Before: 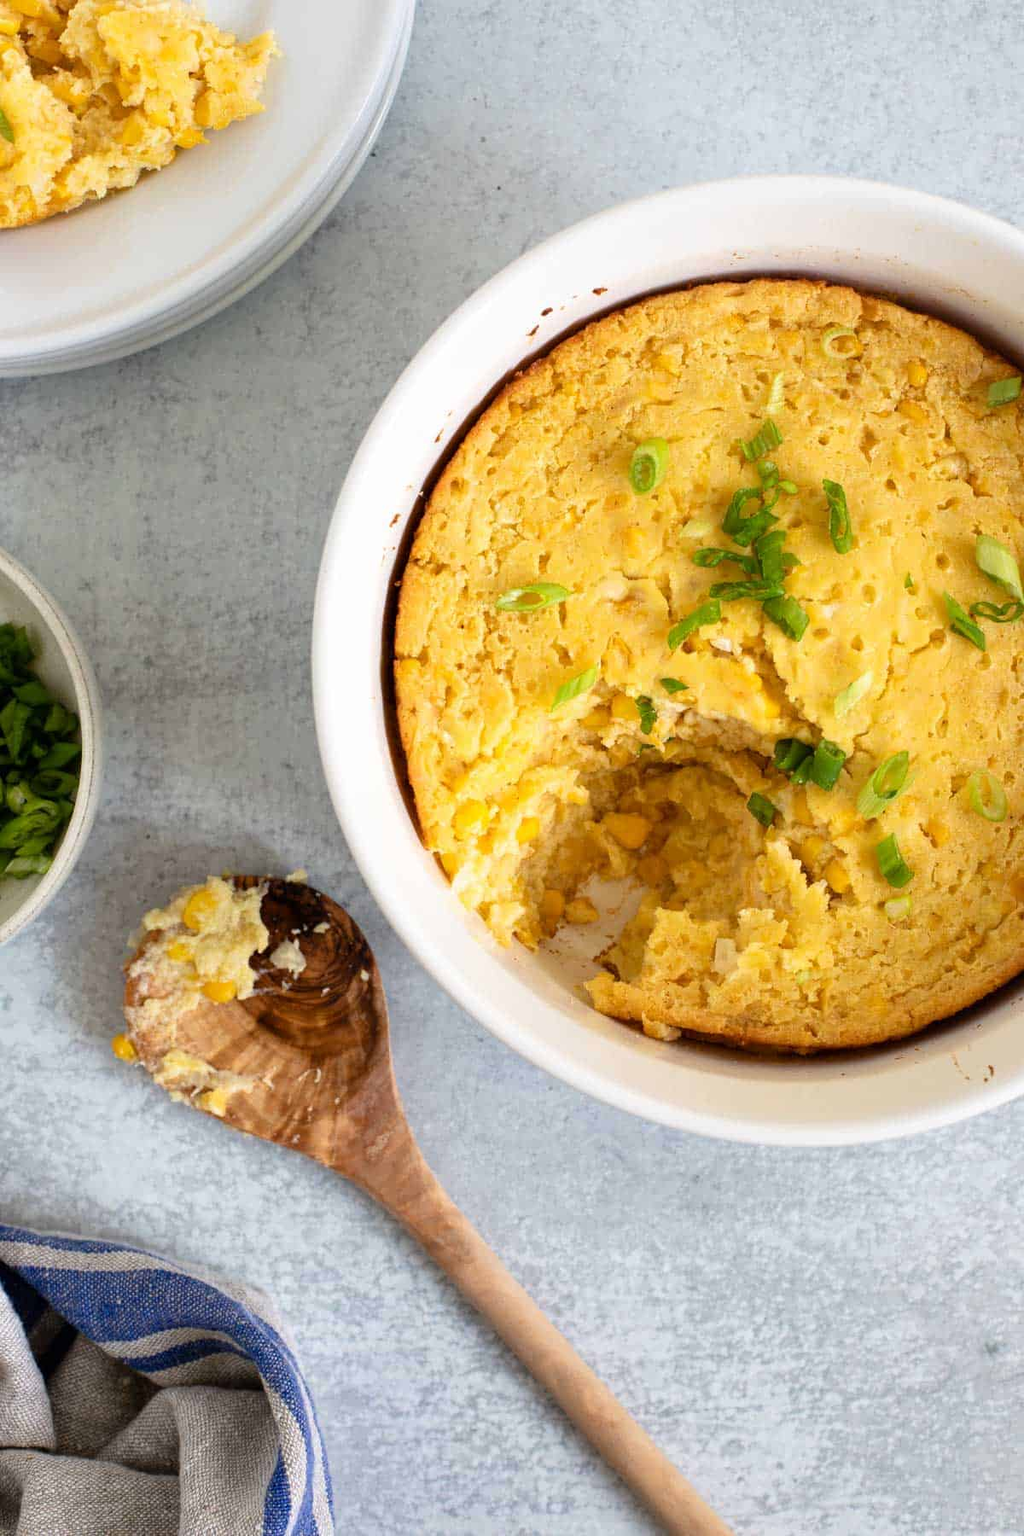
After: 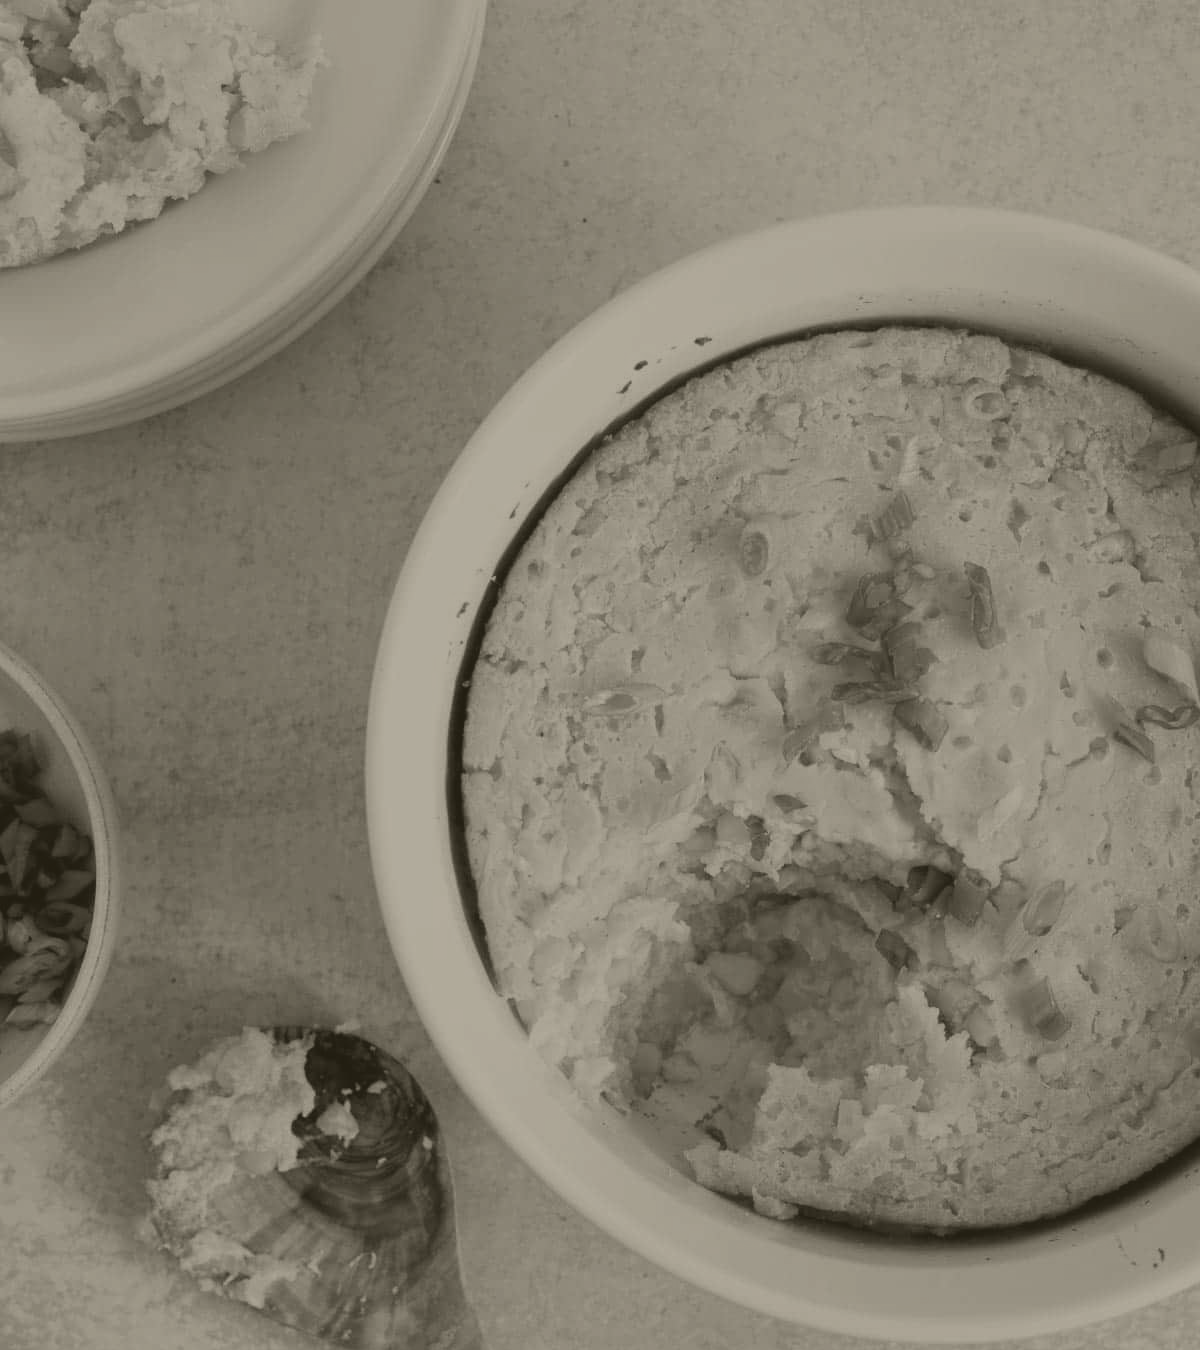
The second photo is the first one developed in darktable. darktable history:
crop: bottom 24.988%
colorize: hue 41.44°, saturation 22%, source mix 60%, lightness 10.61%
